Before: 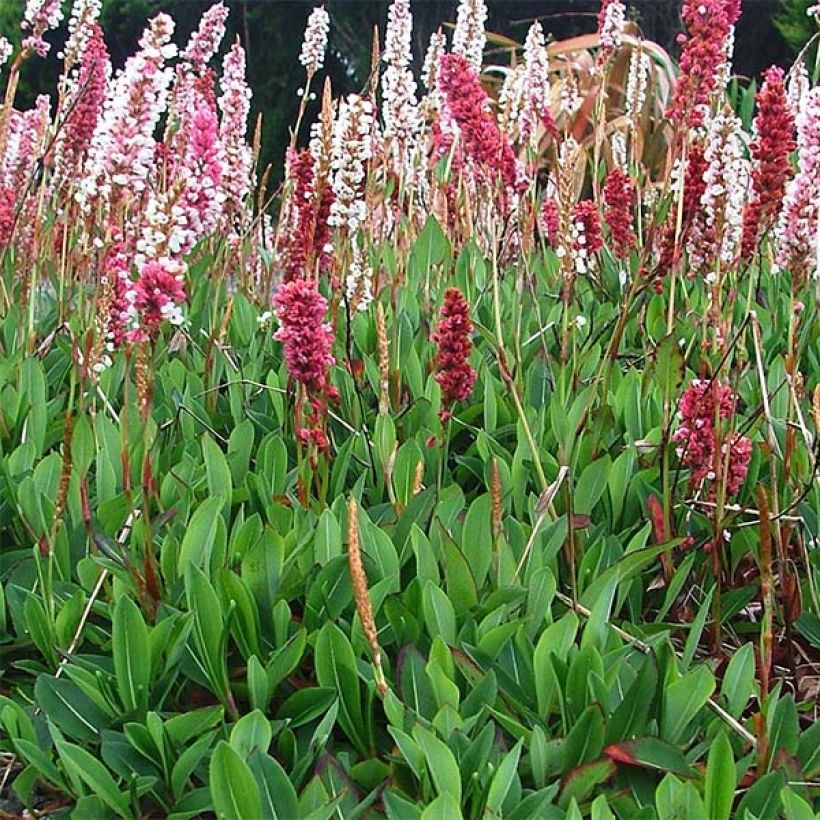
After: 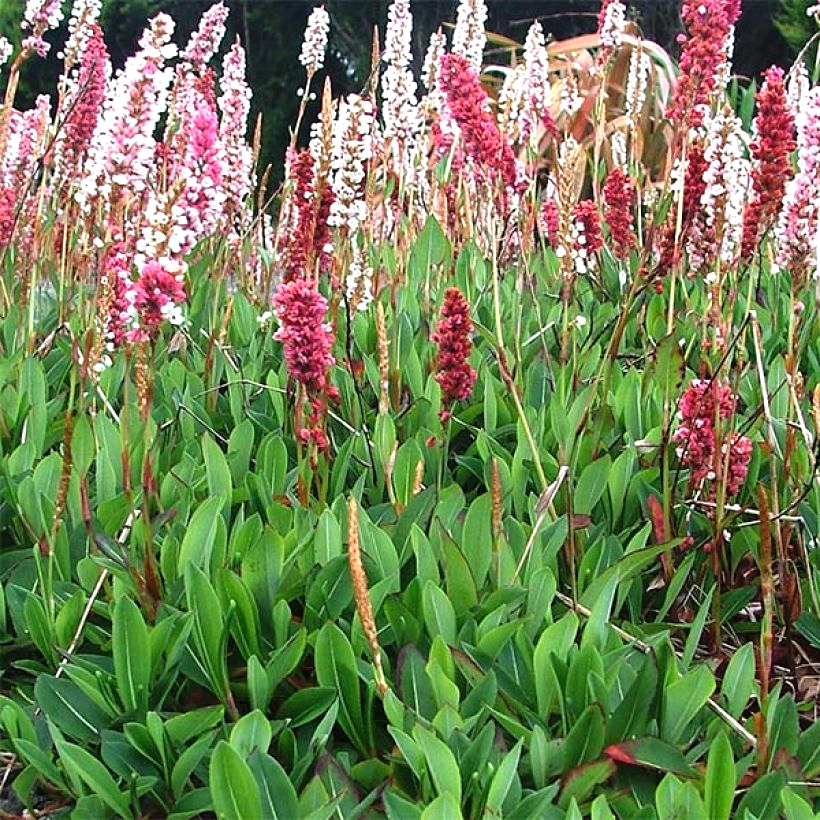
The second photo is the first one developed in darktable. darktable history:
tone equalizer: -8 EV -0.413 EV, -7 EV -0.408 EV, -6 EV -0.306 EV, -5 EV -0.193 EV, -3 EV 0.234 EV, -2 EV 0.318 EV, -1 EV 0.391 EV, +0 EV 0.39 EV
